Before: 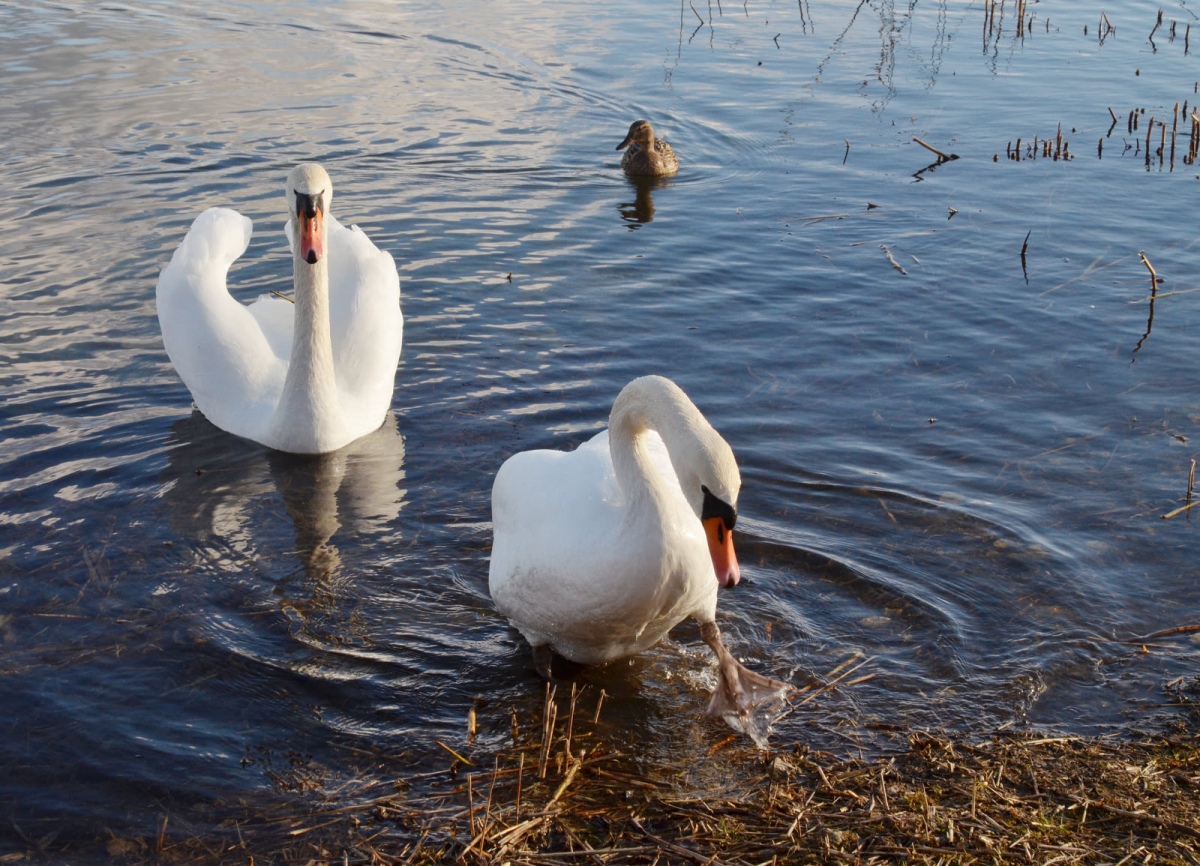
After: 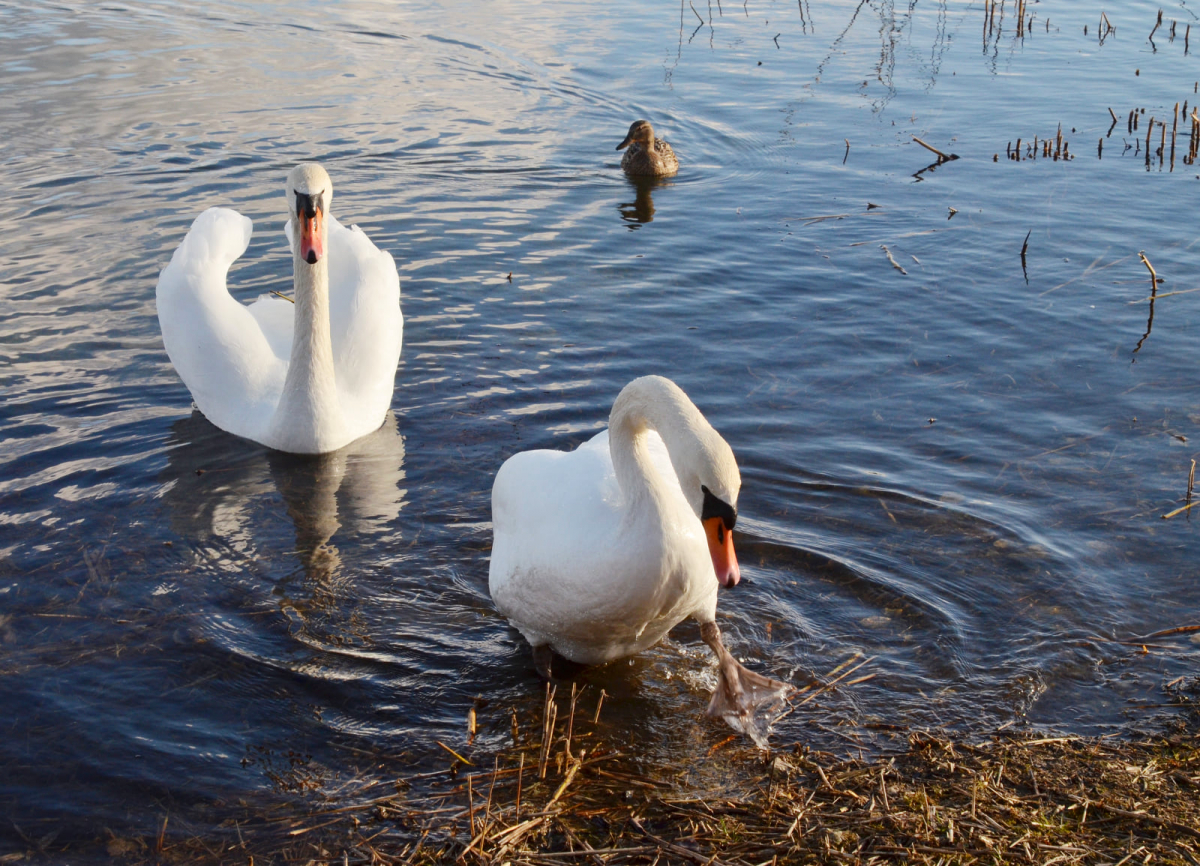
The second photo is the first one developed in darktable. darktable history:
color correction: highlights b* -0.007, saturation 0.981
contrast brightness saturation: contrast 0.104, brightness 0.033, saturation 0.091
